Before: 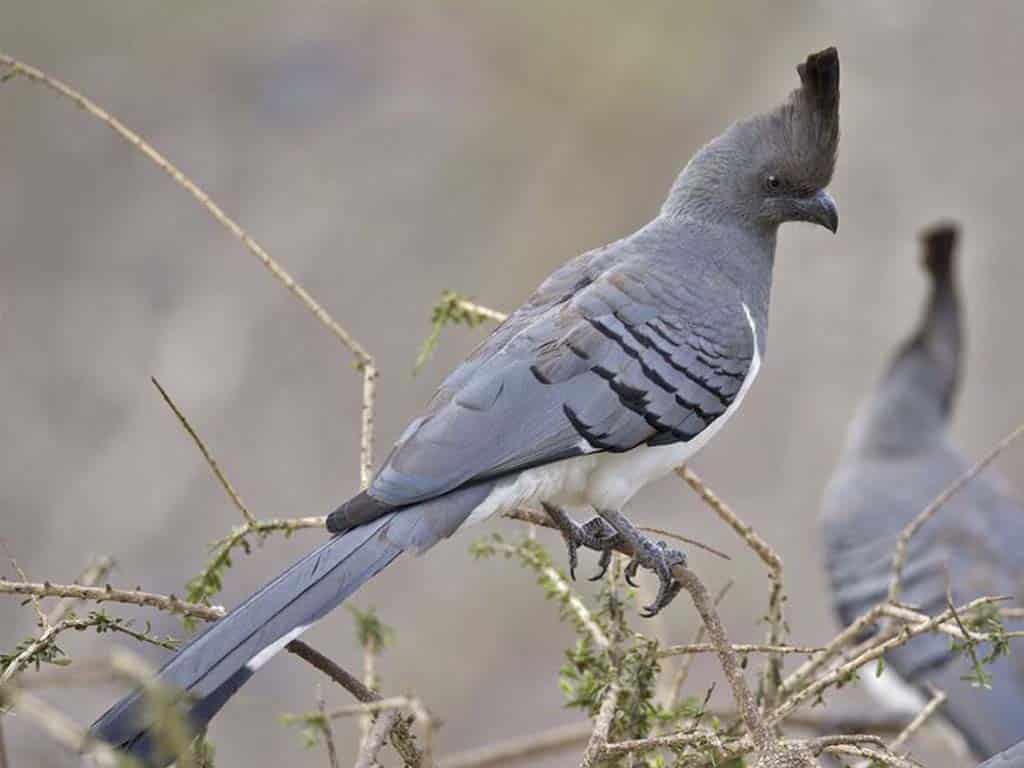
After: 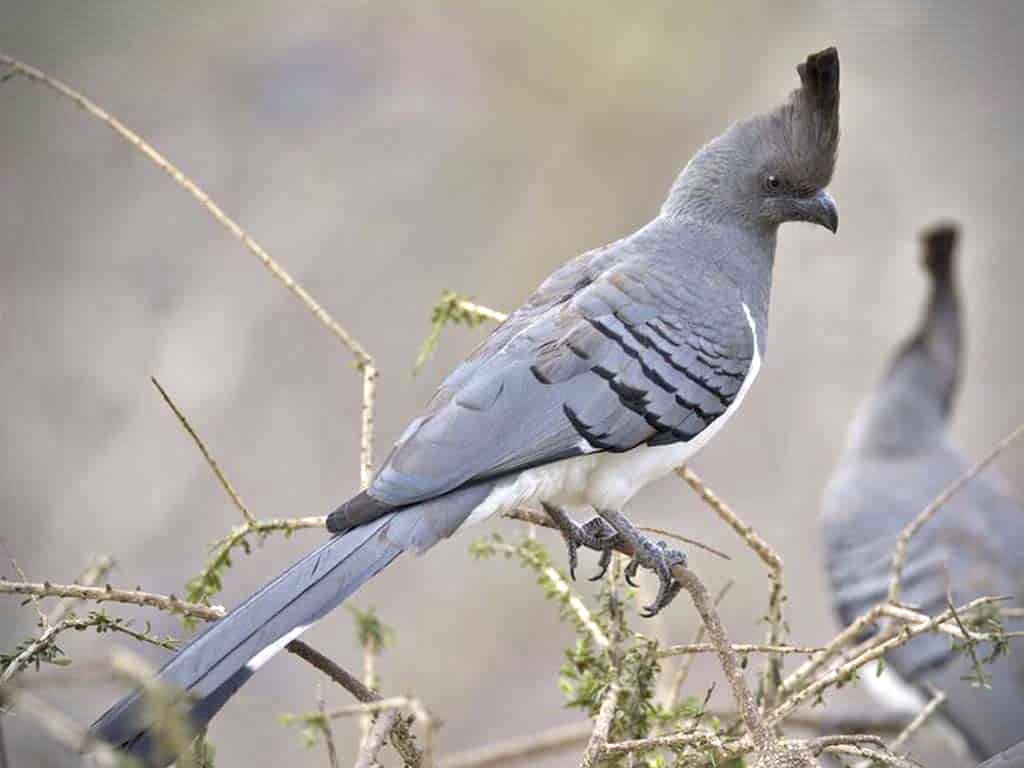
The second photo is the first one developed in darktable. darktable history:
vignetting: dithering 8-bit output, unbound false
exposure: black level correction 0.001, exposure 0.5 EV, compensate exposure bias true, compensate highlight preservation false
